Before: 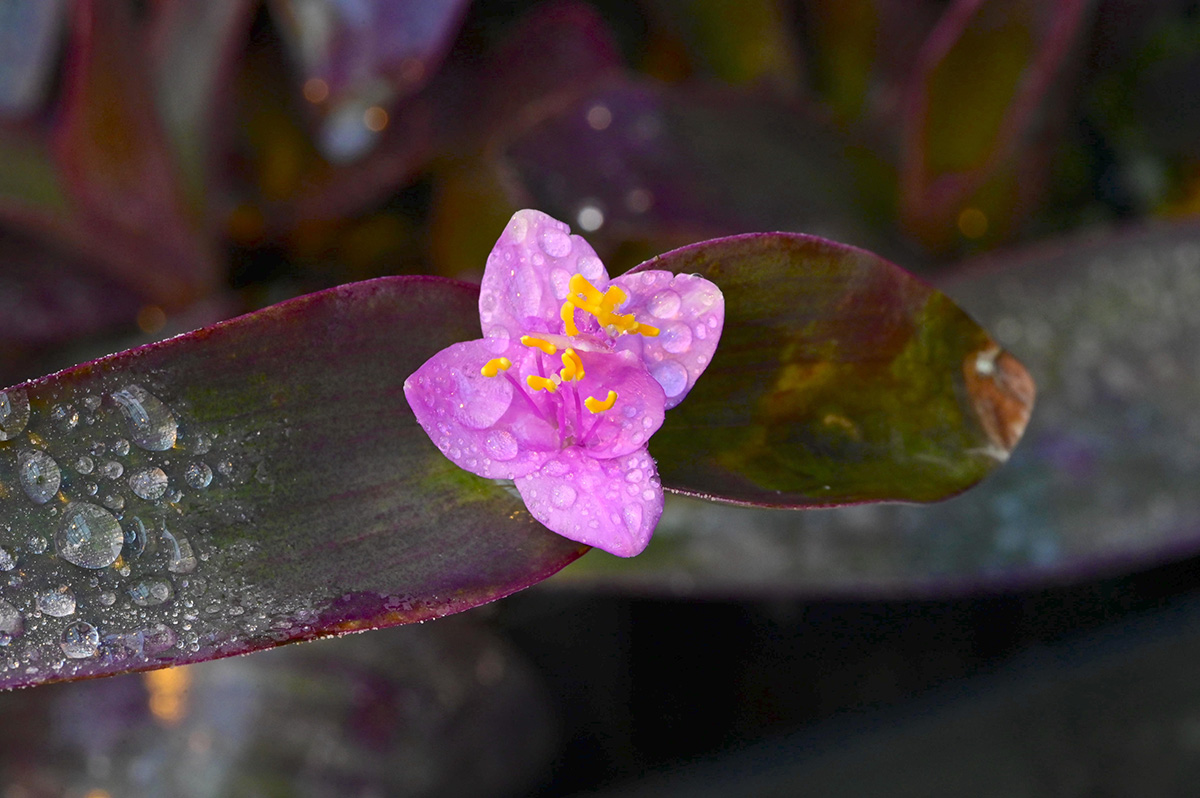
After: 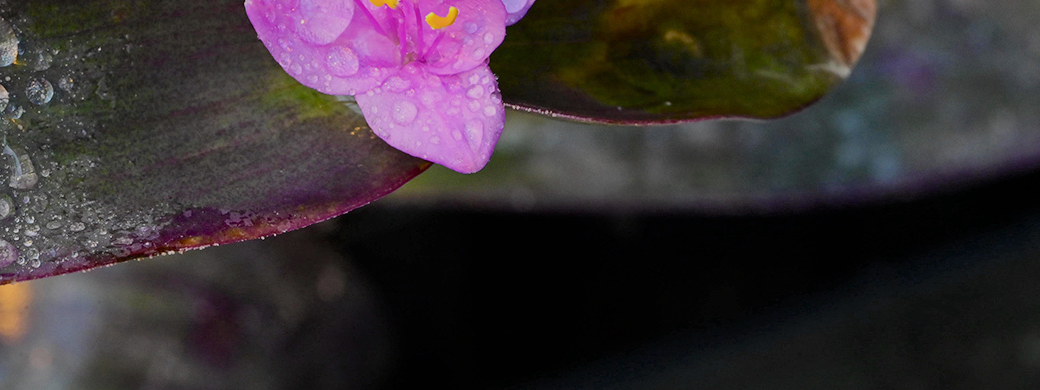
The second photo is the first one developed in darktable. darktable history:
crop and rotate: left 13.306%, top 48.129%, bottom 2.928%
filmic rgb: black relative exposure -7.65 EV, white relative exposure 4.56 EV, hardness 3.61
